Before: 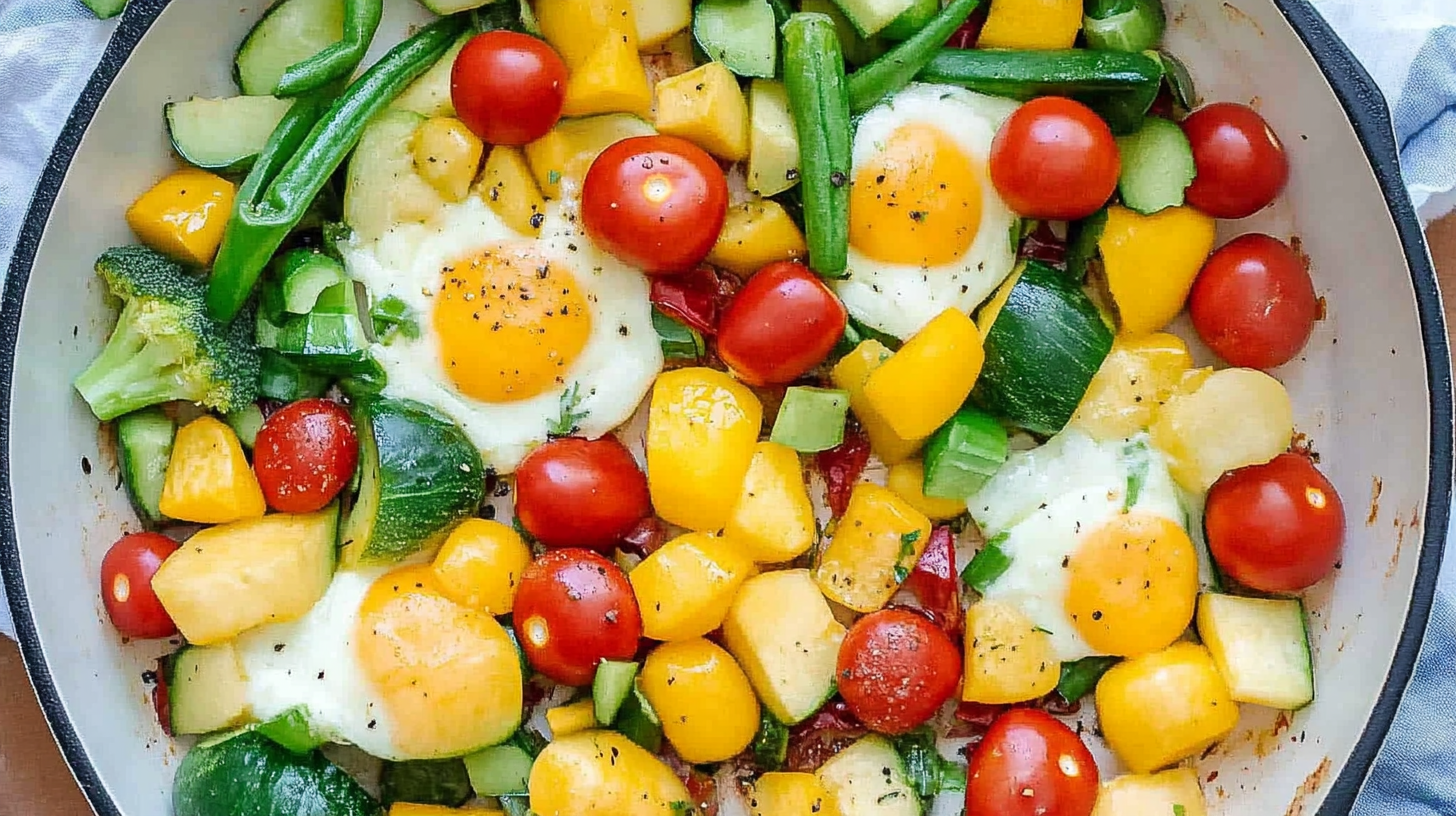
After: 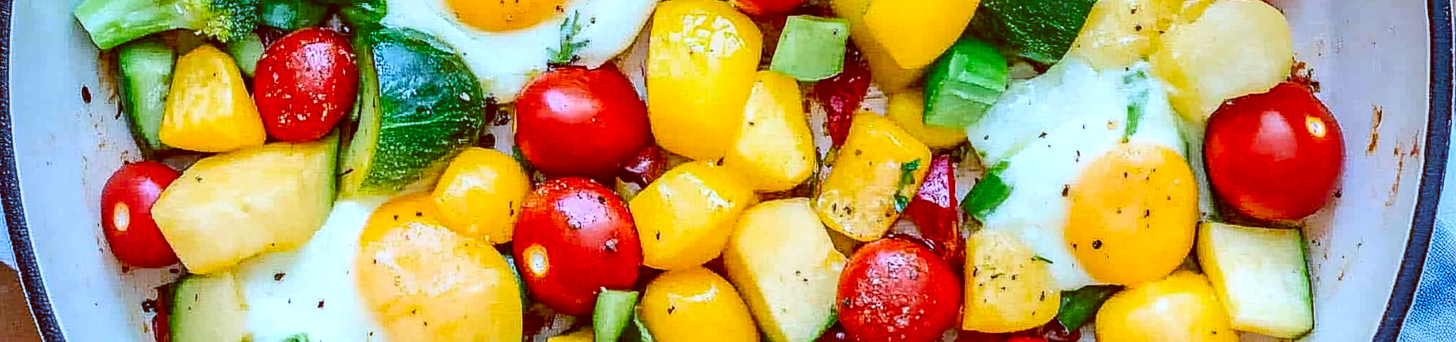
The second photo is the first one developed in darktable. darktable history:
contrast brightness saturation: contrast 0.16, saturation 0.32
crop: top 45.551%, bottom 12.262%
color balance: lift [1, 1.015, 1.004, 0.985], gamma [1, 0.958, 0.971, 1.042], gain [1, 0.956, 0.977, 1.044]
color calibration: x 0.37, y 0.382, temperature 4313.32 K
local contrast: on, module defaults
